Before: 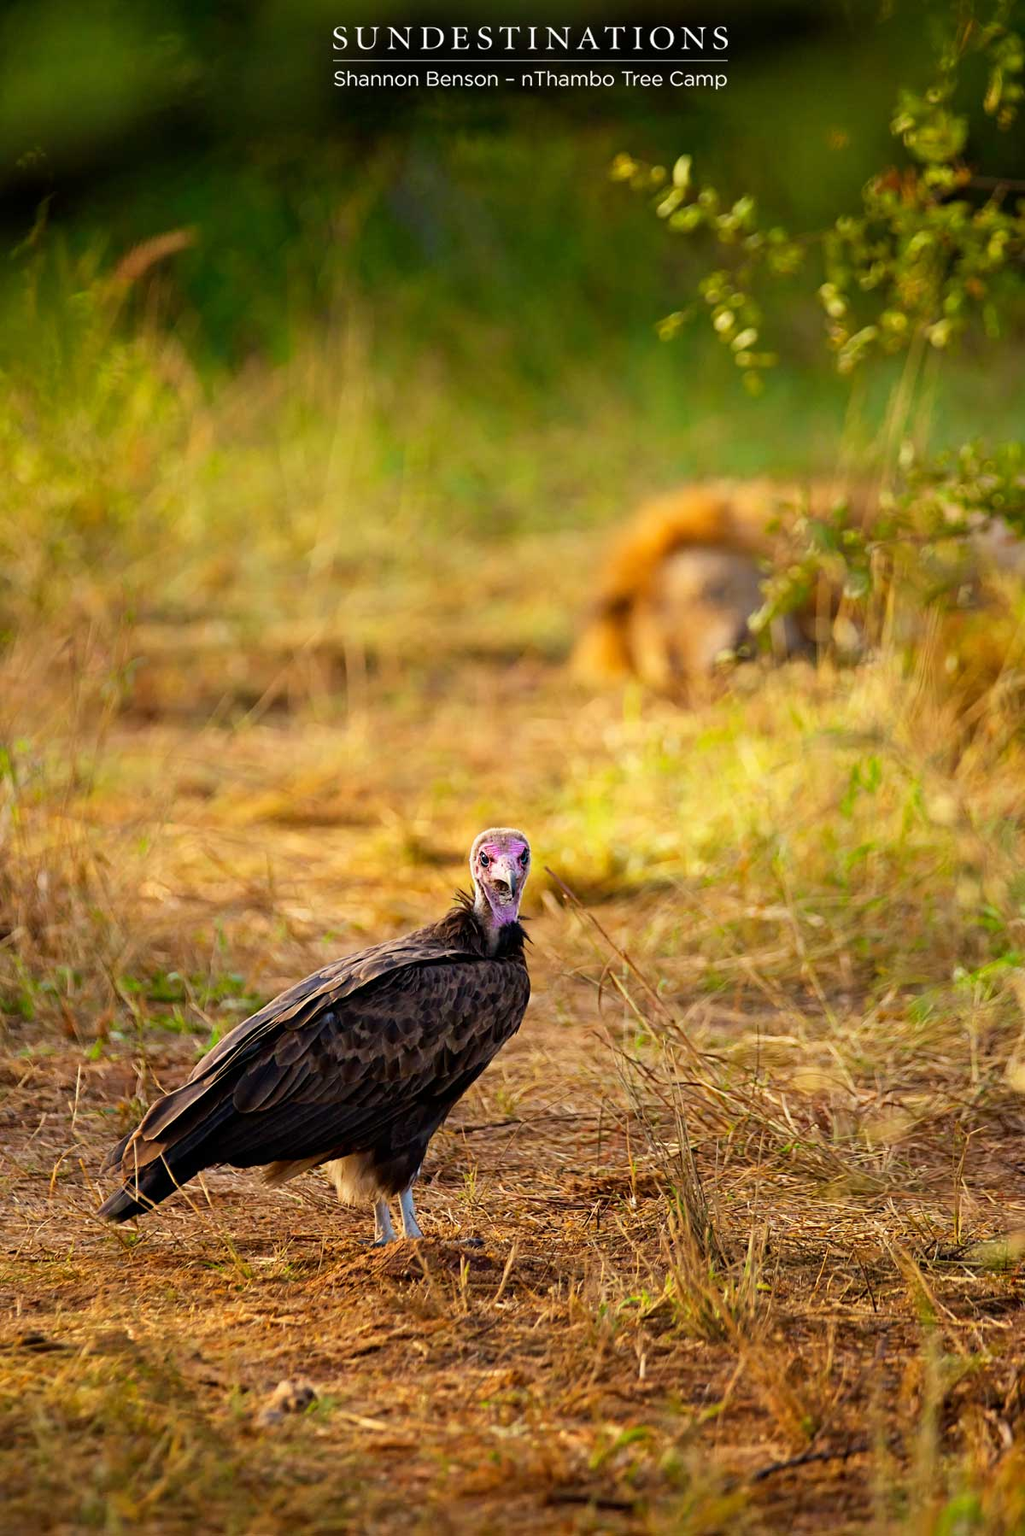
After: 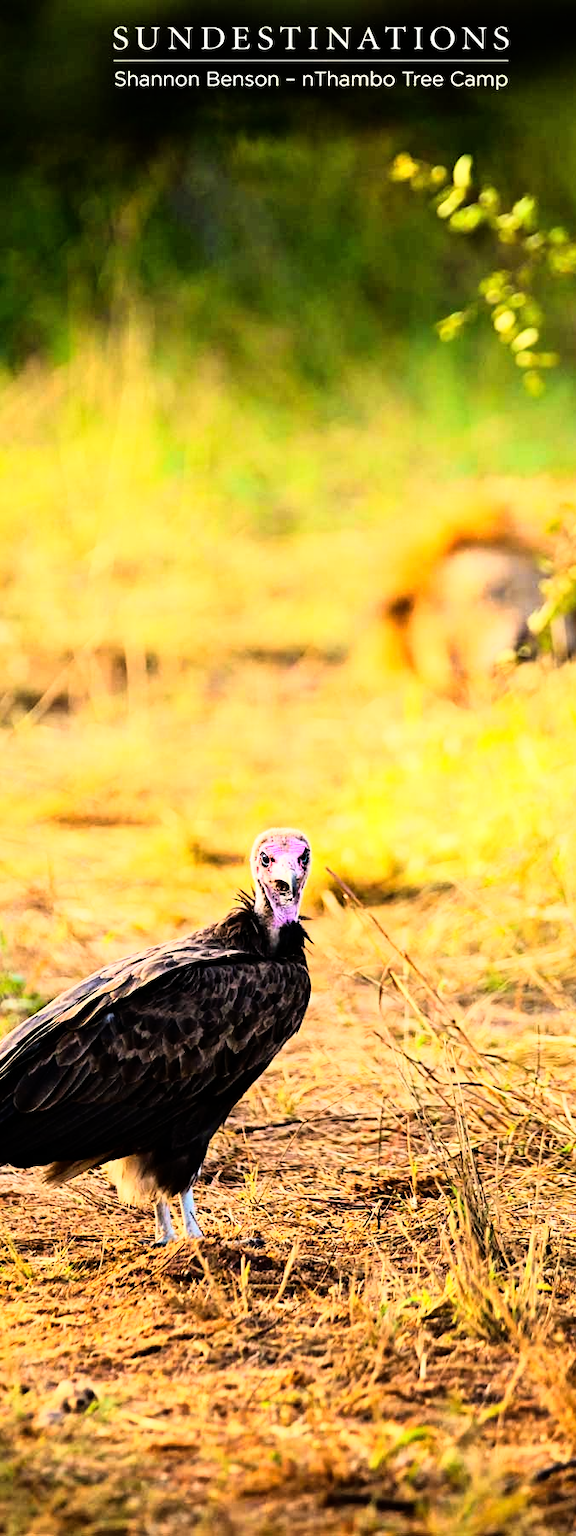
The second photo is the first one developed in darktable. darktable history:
rgb curve: curves: ch0 [(0, 0) (0.21, 0.15) (0.24, 0.21) (0.5, 0.75) (0.75, 0.96) (0.89, 0.99) (1, 1)]; ch1 [(0, 0.02) (0.21, 0.13) (0.25, 0.2) (0.5, 0.67) (0.75, 0.9) (0.89, 0.97) (1, 1)]; ch2 [(0, 0.02) (0.21, 0.13) (0.25, 0.2) (0.5, 0.67) (0.75, 0.9) (0.89, 0.97) (1, 1)], compensate middle gray true
crop: left 21.496%, right 22.254%
